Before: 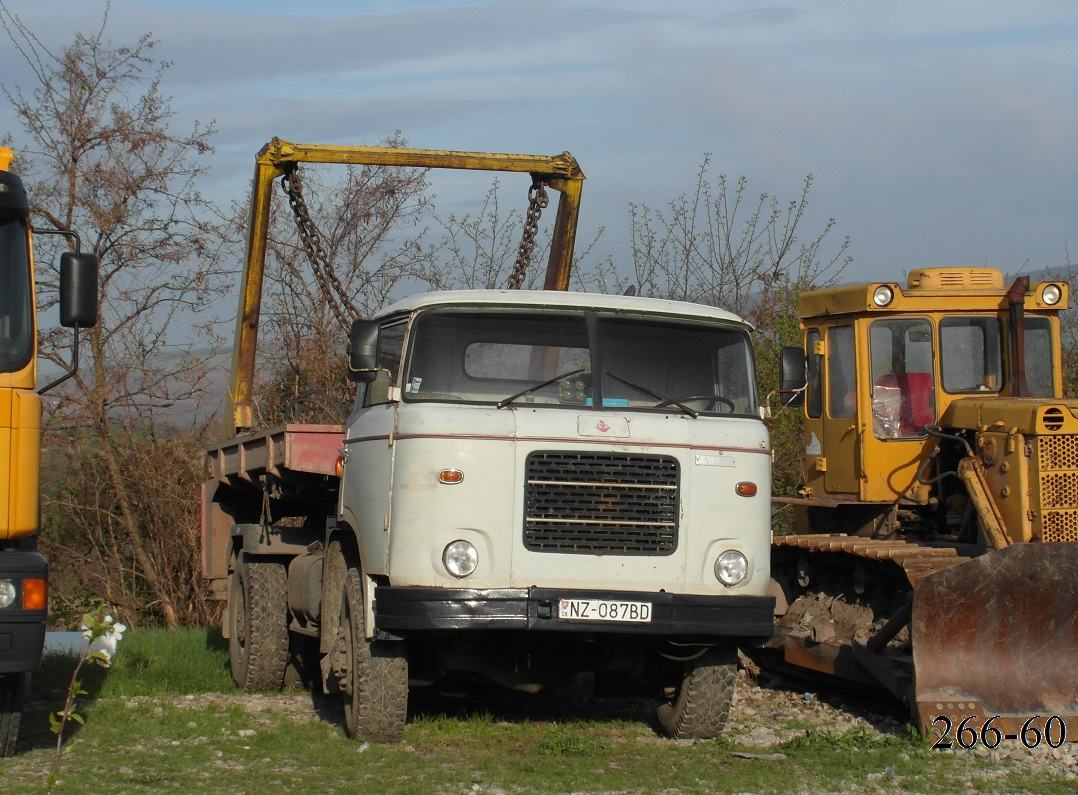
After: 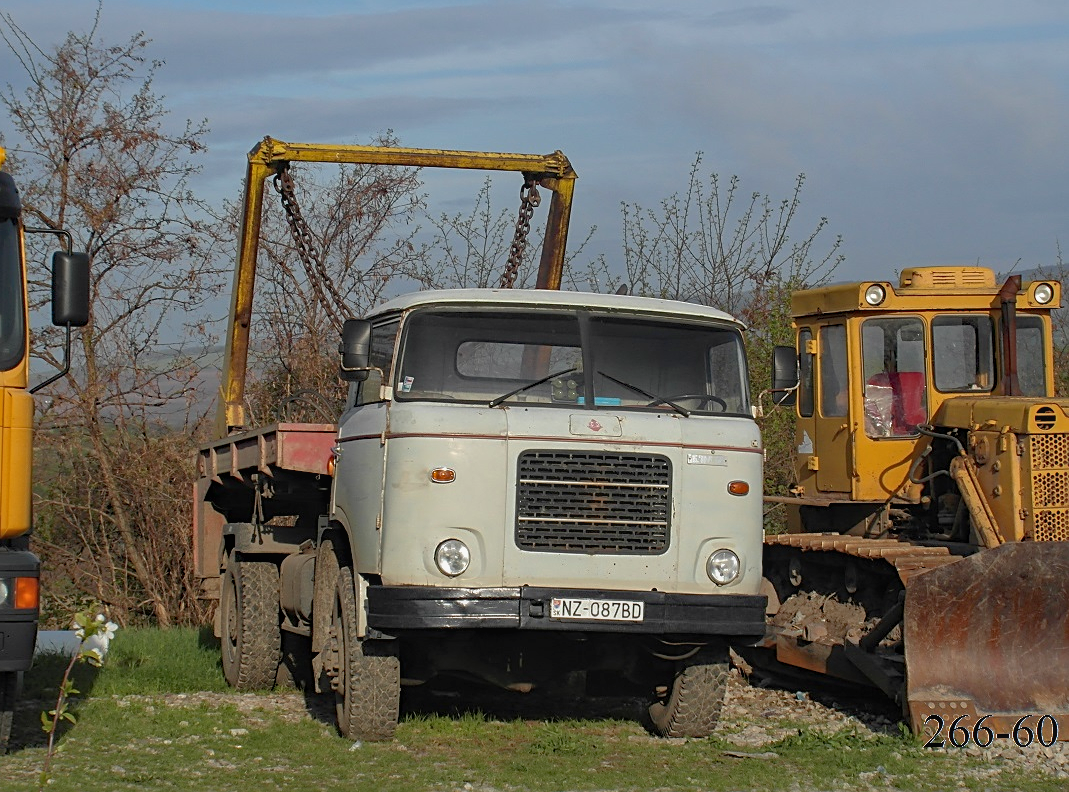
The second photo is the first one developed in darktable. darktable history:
shadows and highlights: on, module defaults
sharpen: on, module defaults
crop and rotate: left 0.754%, top 0.137%, bottom 0.238%
contrast brightness saturation: contrast 0.009, saturation -0.049
local contrast: detail 110%
haze removal: compatibility mode true, adaptive false
